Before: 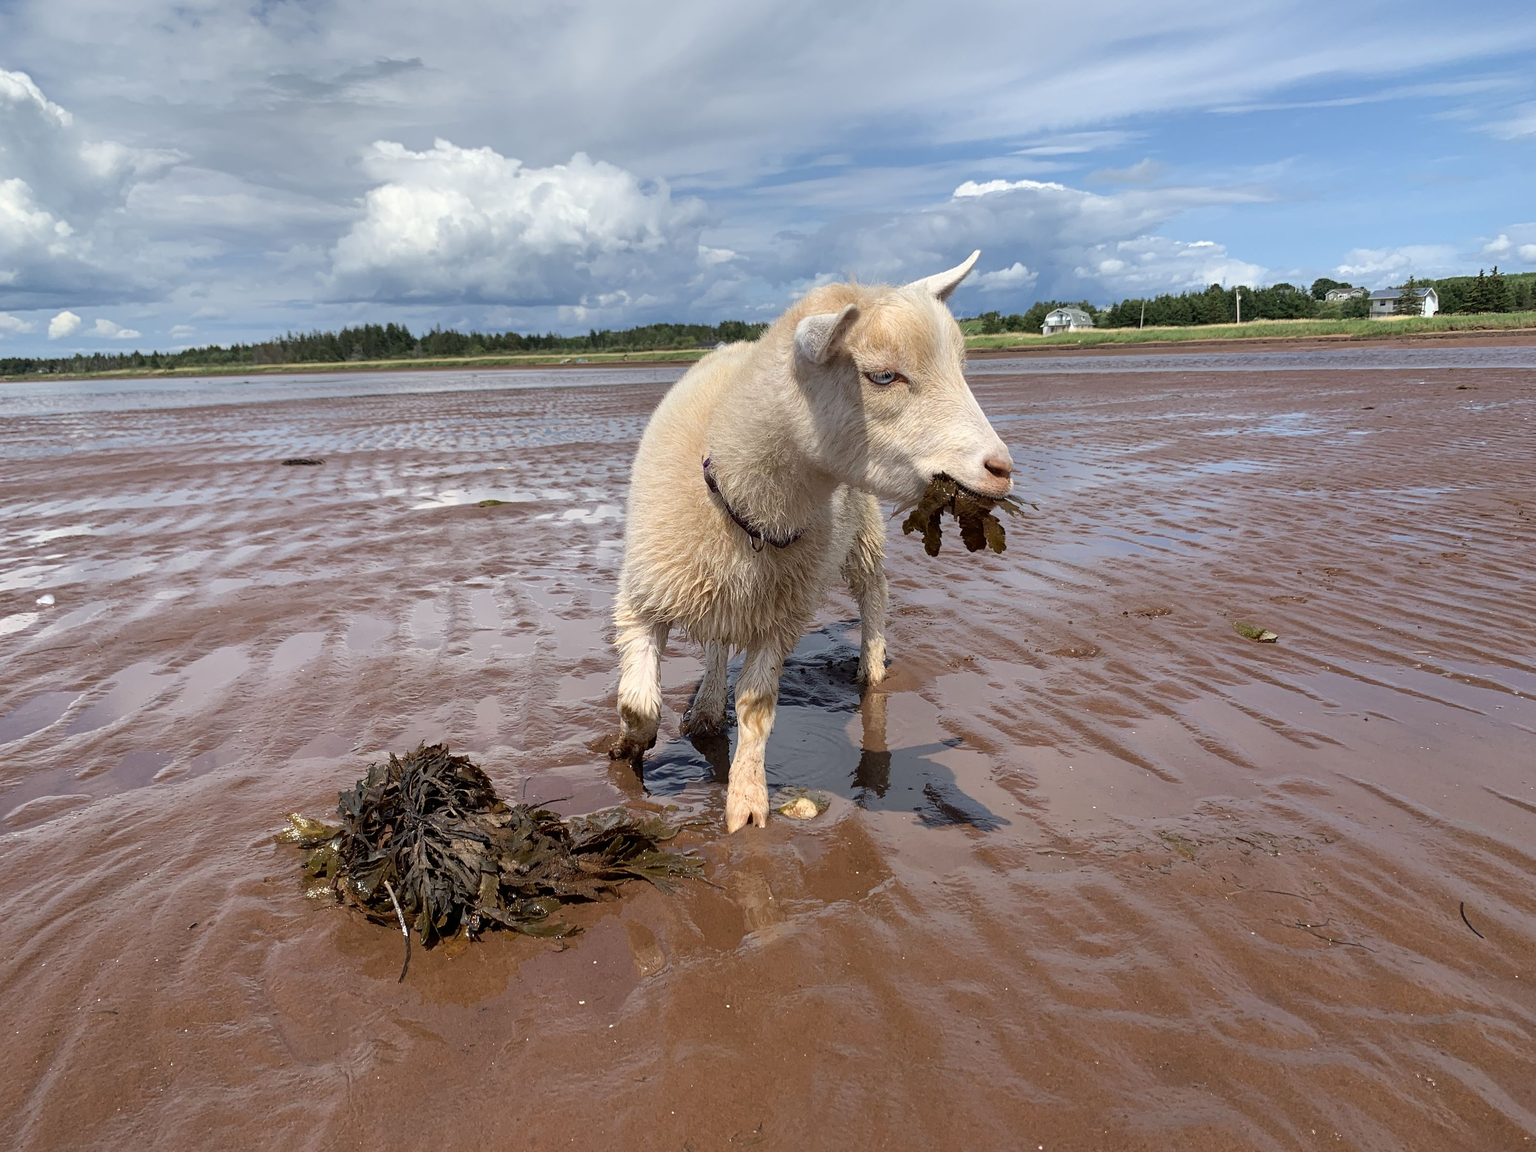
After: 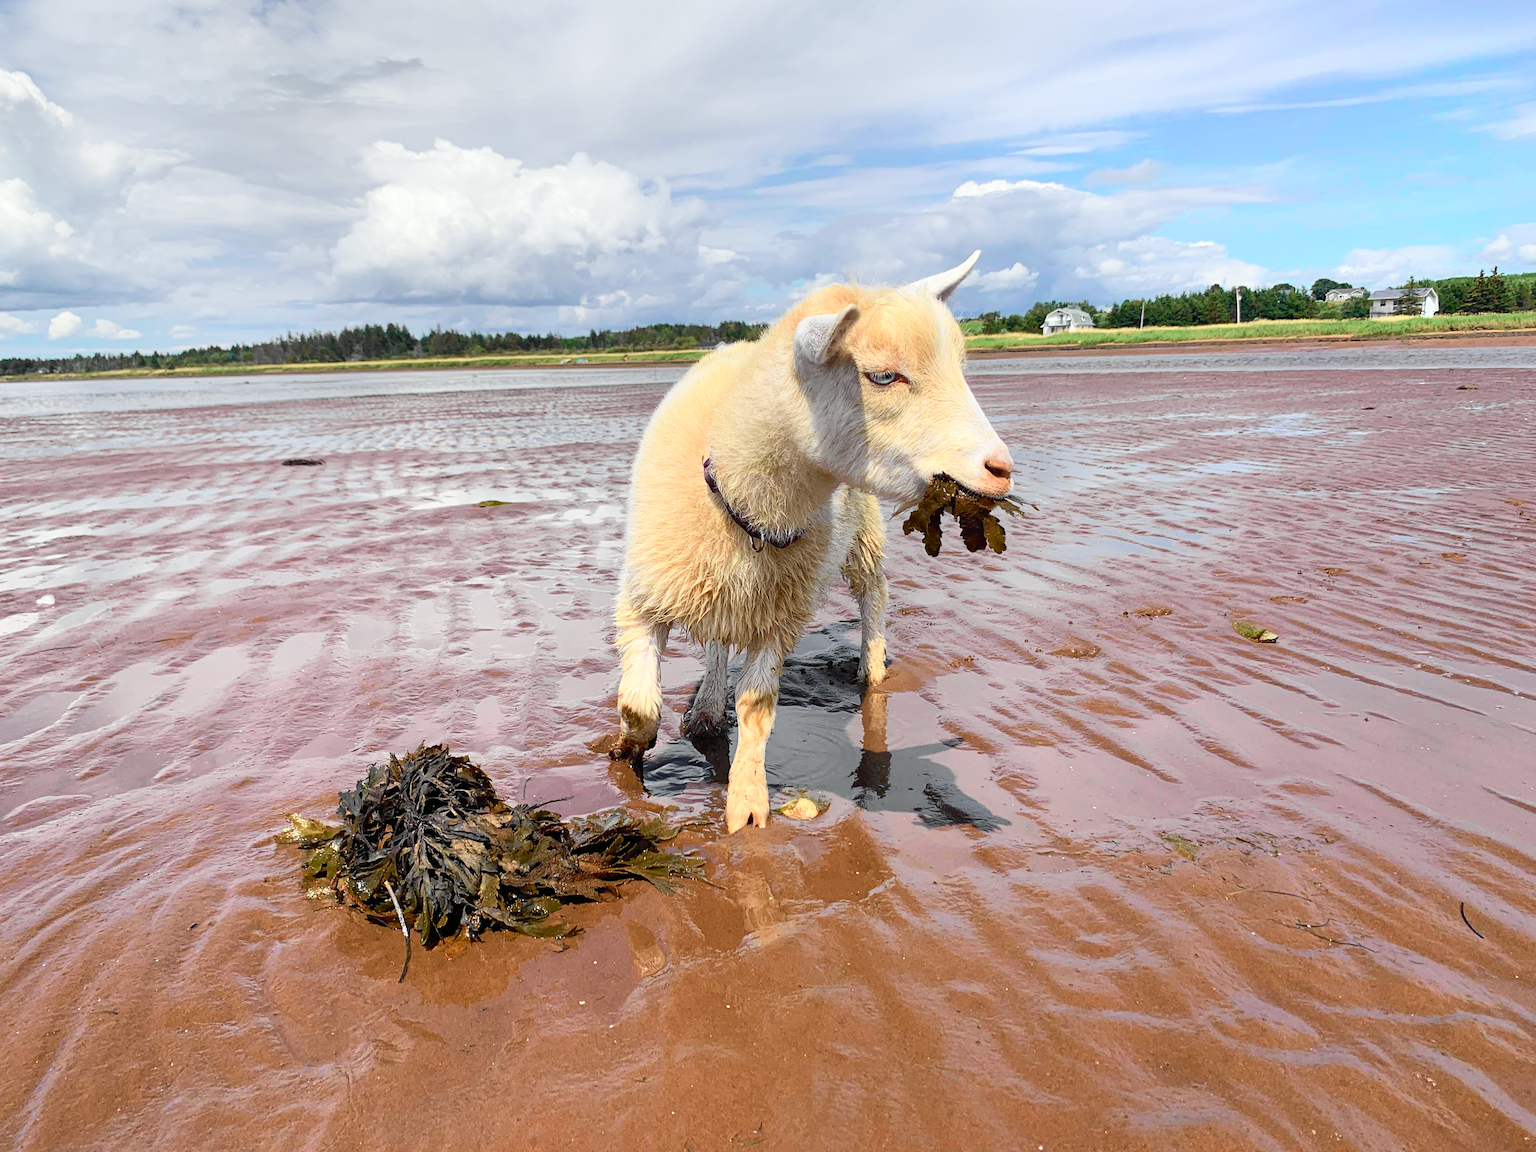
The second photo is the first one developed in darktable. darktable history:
tone curve: curves: ch0 [(0, 0) (0.055, 0.057) (0.258, 0.307) (0.434, 0.543) (0.517, 0.657) (0.745, 0.874) (1, 1)]; ch1 [(0, 0) (0.346, 0.307) (0.418, 0.383) (0.46, 0.439) (0.482, 0.493) (0.502, 0.497) (0.517, 0.506) (0.55, 0.561) (0.588, 0.61) (0.646, 0.688) (1, 1)]; ch2 [(0, 0) (0.346, 0.34) (0.431, 0.45) (0.485, 0.499) (0.5, 0.503) (0.527, 0.508) (0.545, 0.562) (0.679, 0.706) (1, 1)], color space Lab, independent channels, preserve colors none
